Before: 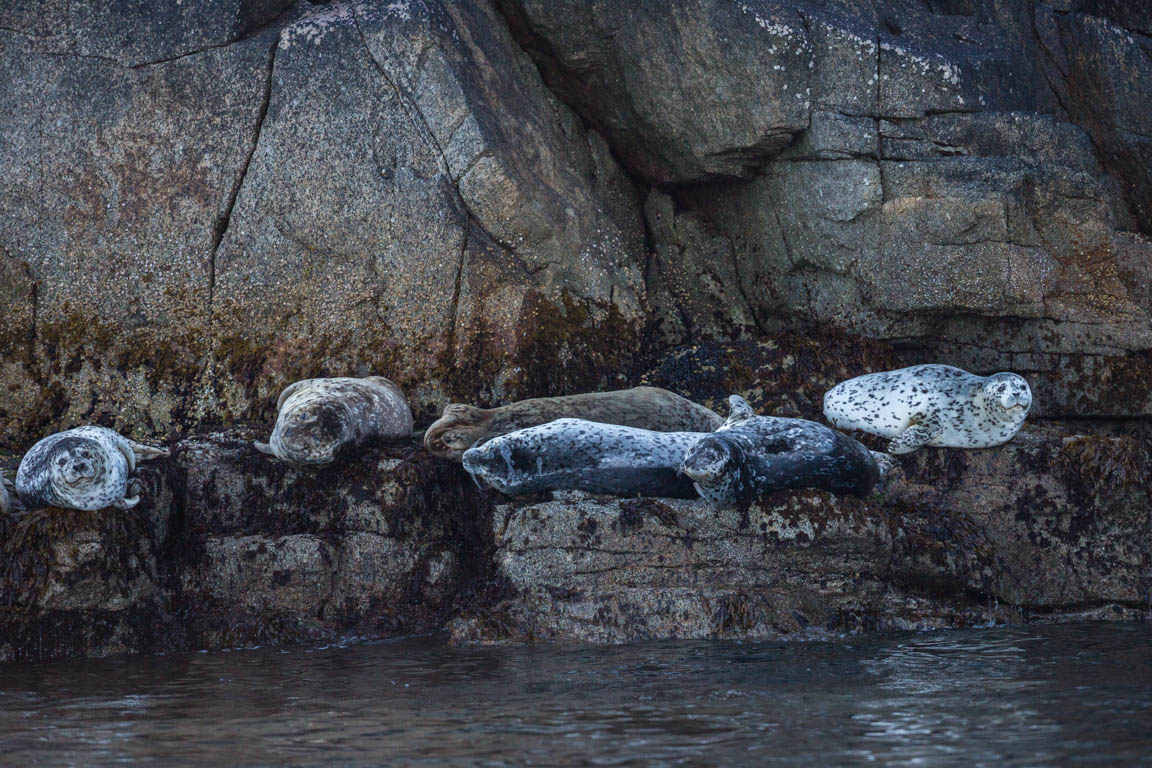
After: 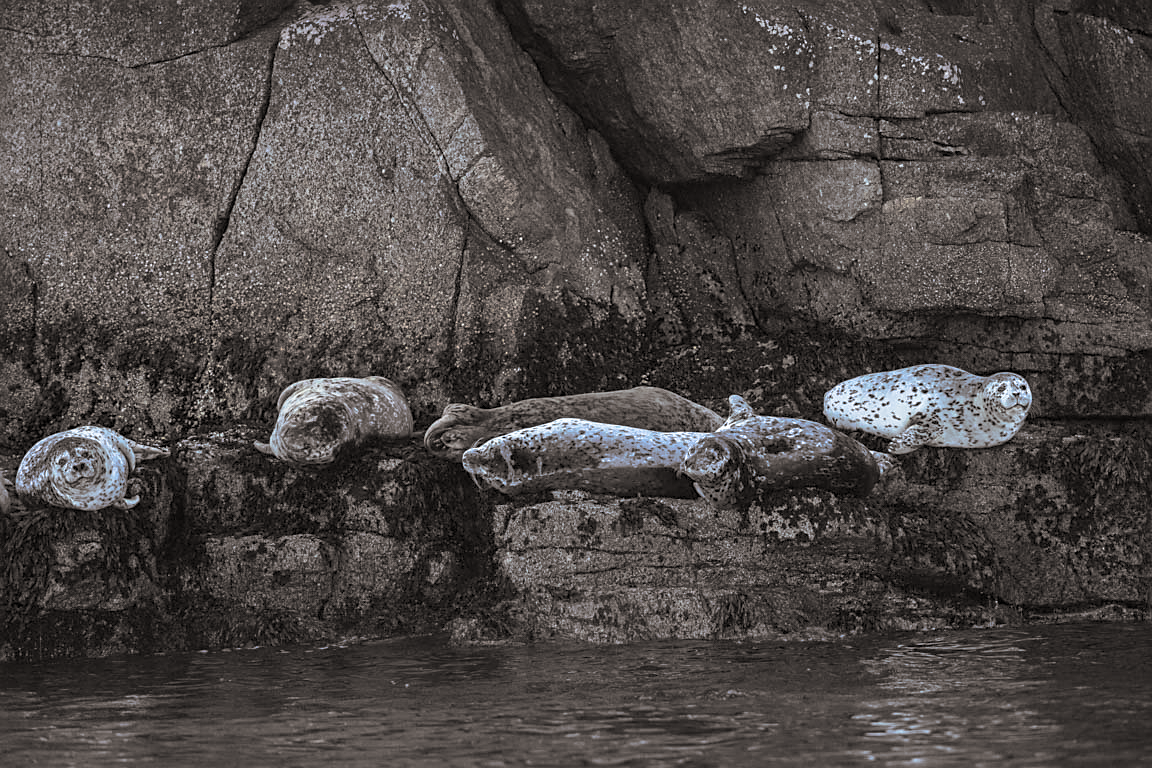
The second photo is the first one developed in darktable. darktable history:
split-toning: shadows › hue 26°, shadows › saturation 0.09, highlights › hue 40°, highlights › saturation 0.18, balance -63, compress 0%
color balance rgb: linear chroma grading › global chroma 18.9%, perceptual saturation grading › global saturation 20%, perceptual saturation grading › highlights -25%, perceptual saturation grading › shadows 50%, global vibrance 18.93%
sharpen: on, module defaults
